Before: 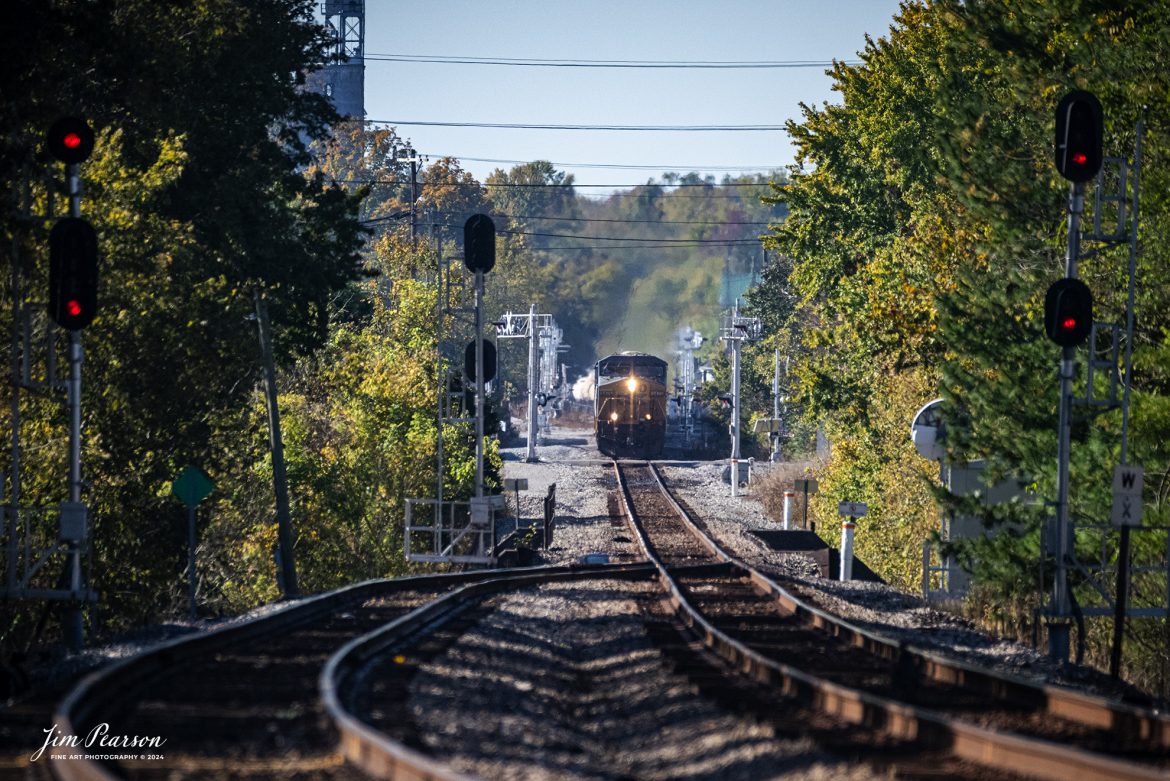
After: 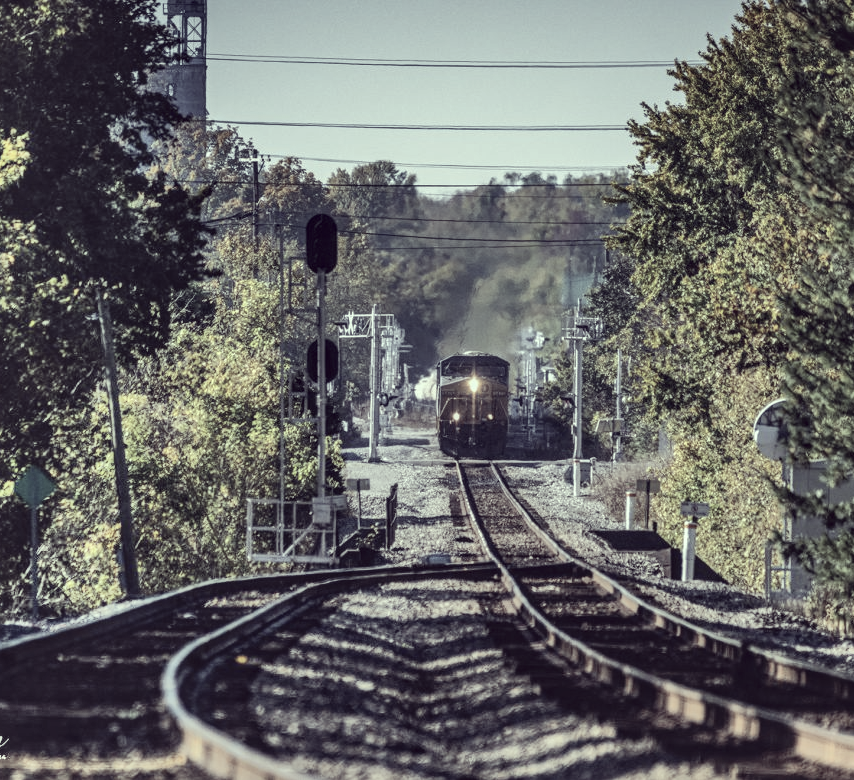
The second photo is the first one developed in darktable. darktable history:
contrast brightness saturation: contrast -0.085, brightness -0.037, saturation -0.113
shadows and highlights: shadows 73.79, highlights -25.93, soften with gaussian
local contrast: detail 130%
crop: left 13.528%, right 13.467%
color correction: highlights a* -20.88, highlights b* 20.33, shadows a* 19.98, shadows b* -20.77, saturation 0.404
color zones: curves: ch0 [(0, 0.5) (0.143, 0.5) (0.286, 0.5) (0.429, 0.5) (0.571, 0.5) (0.714, 0.476) (0.857, 0.5) (1, 0.5)]; ch2 [(0, 0.5) (0.143, 0.5) (0.286, 0.5) (0.429, 0.5) (0.571, 0.5) (0.714, 0.487) (0.857, 0.5) (1, 0.5)]
